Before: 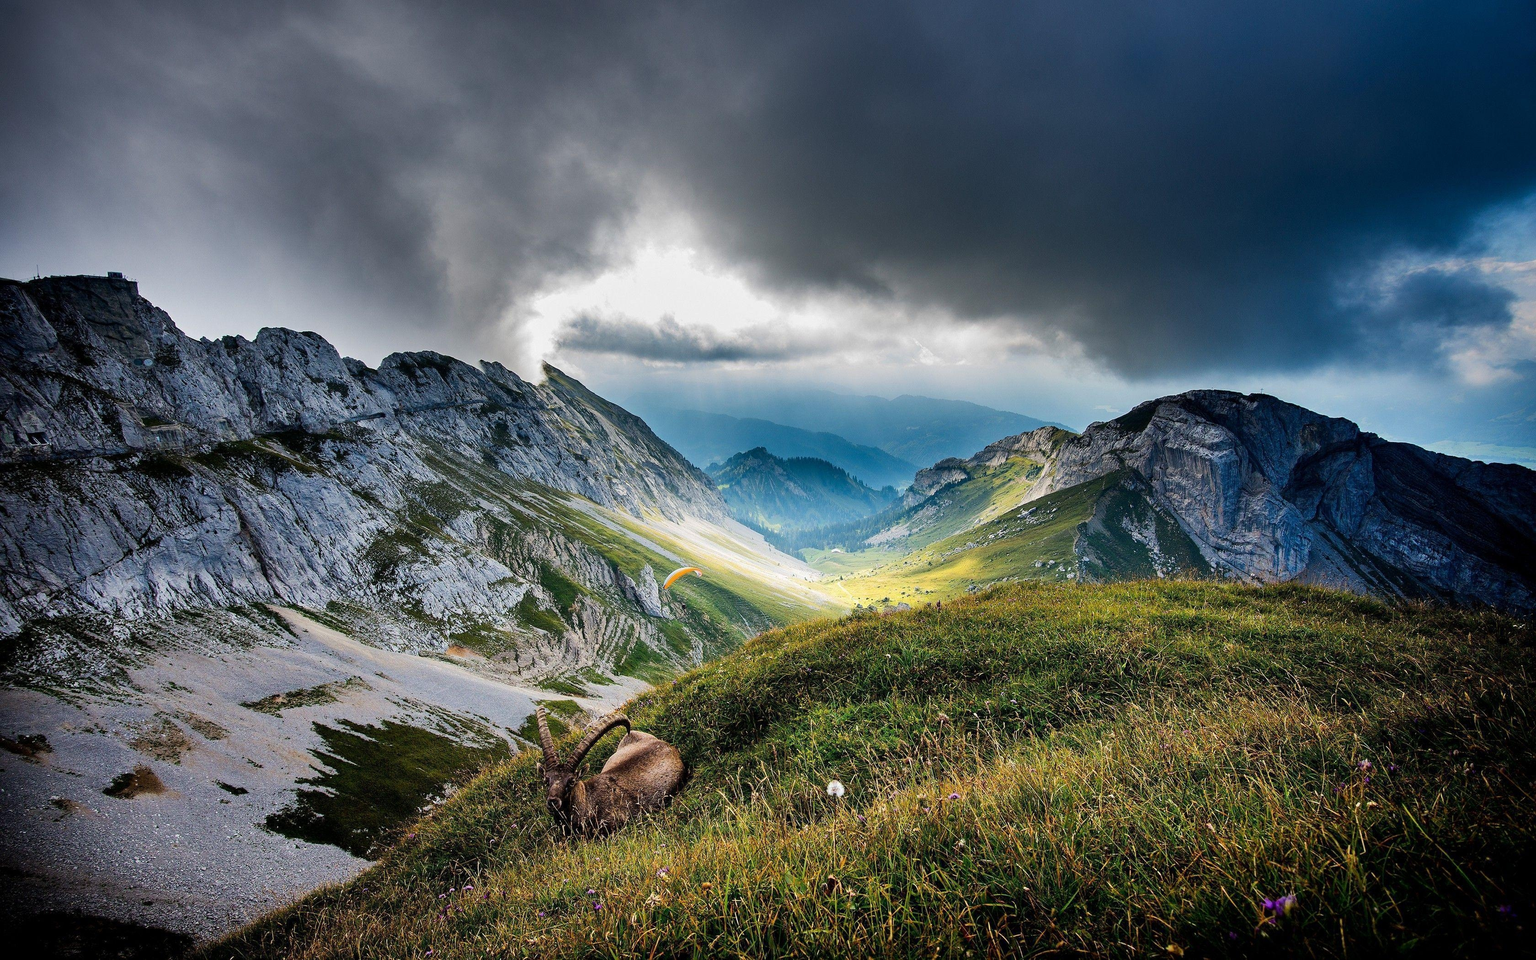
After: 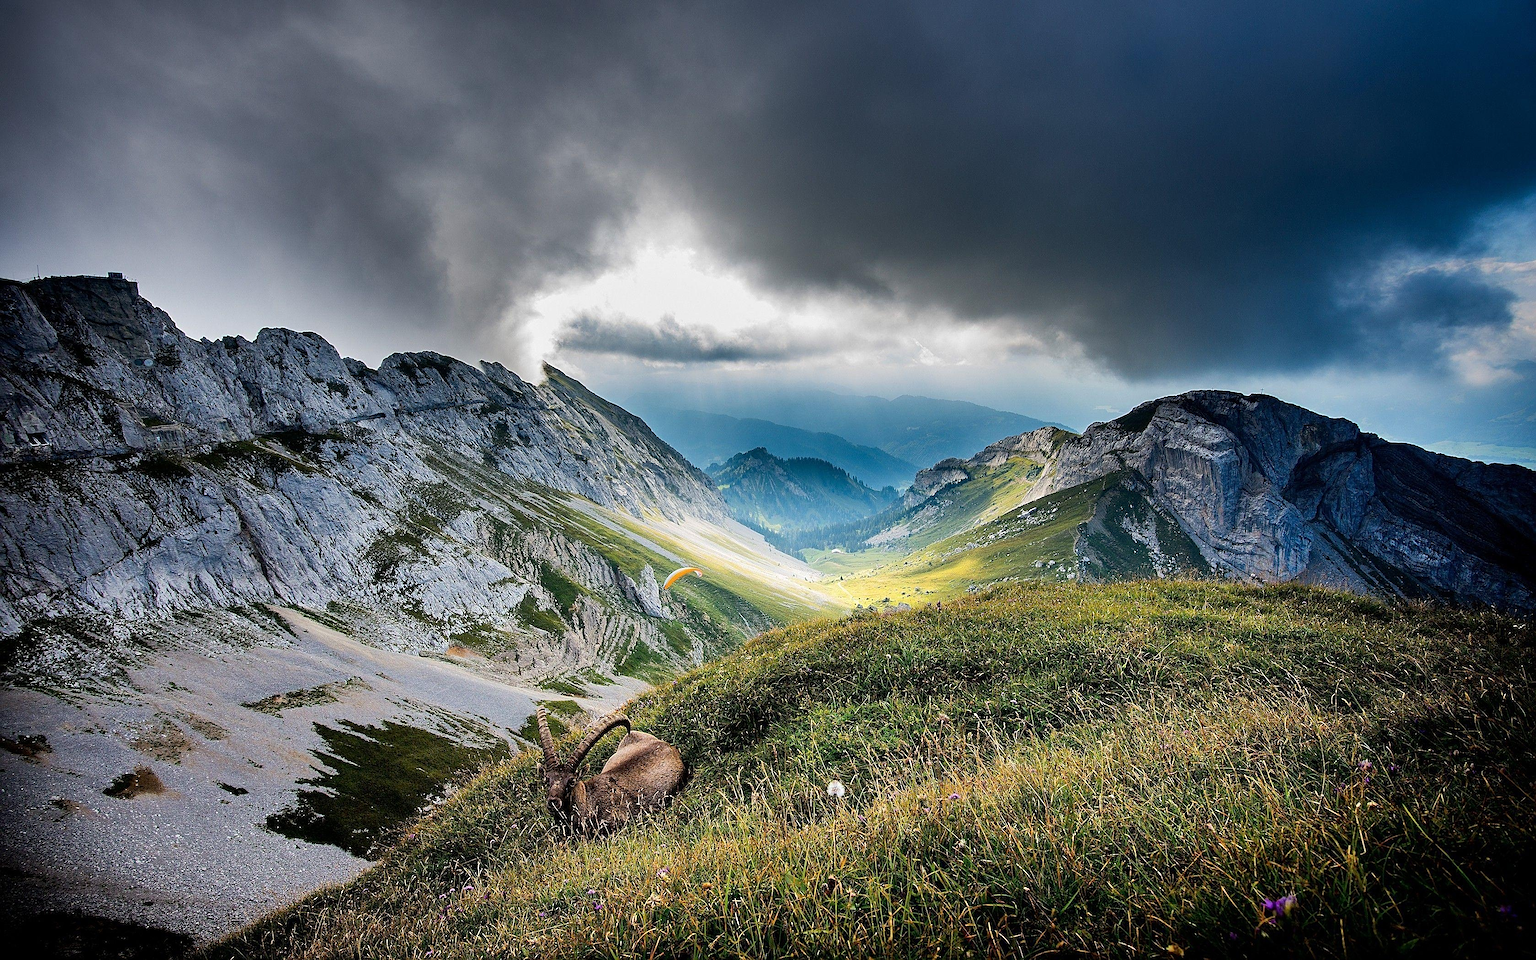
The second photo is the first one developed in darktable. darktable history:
tone equalizer: smoothing diameter 24.81%, edges refinement/feathering 8.03, preserve details guided filter
sharpen: on, module defaults
